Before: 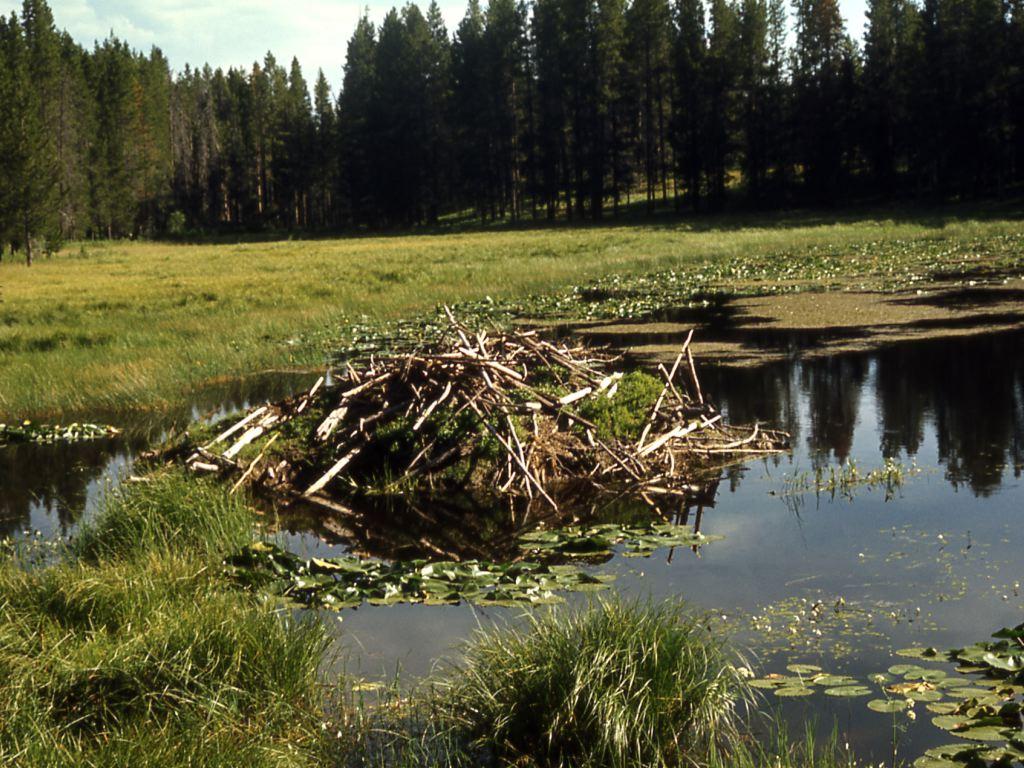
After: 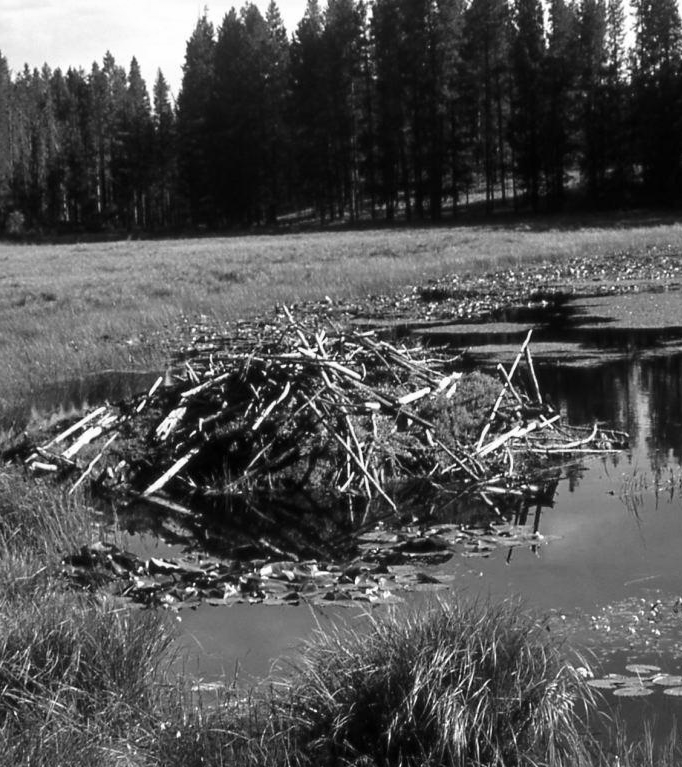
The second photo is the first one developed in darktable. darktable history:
crop and rotate: left 15.754%, right 17.579%
monochrome: on, module defaults
